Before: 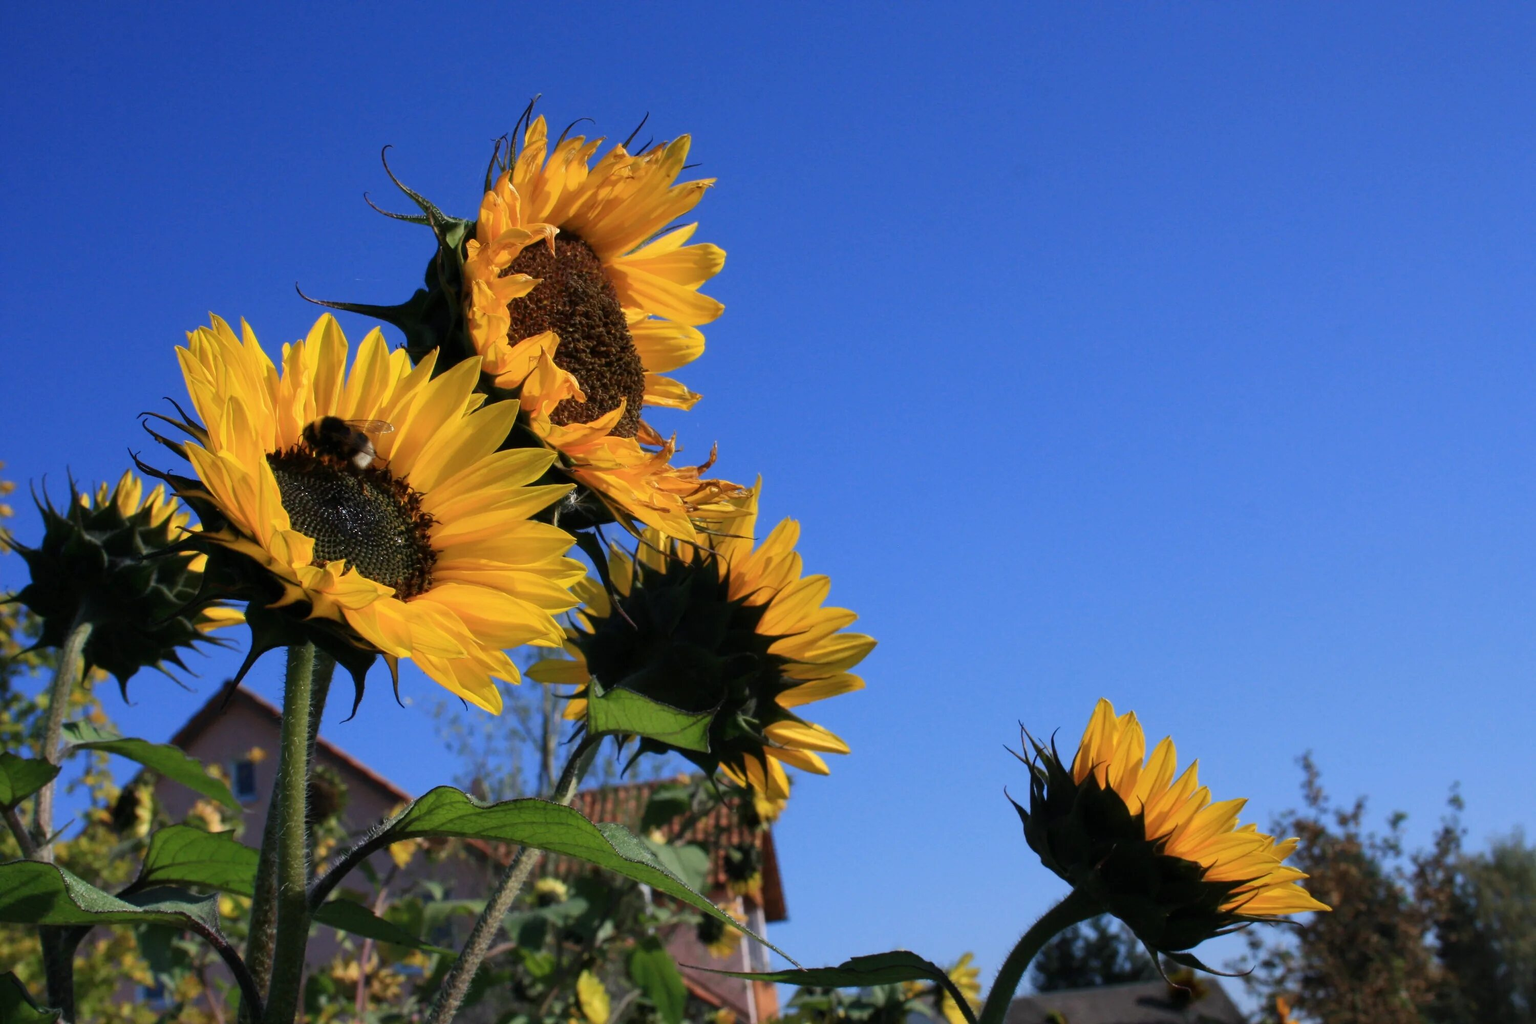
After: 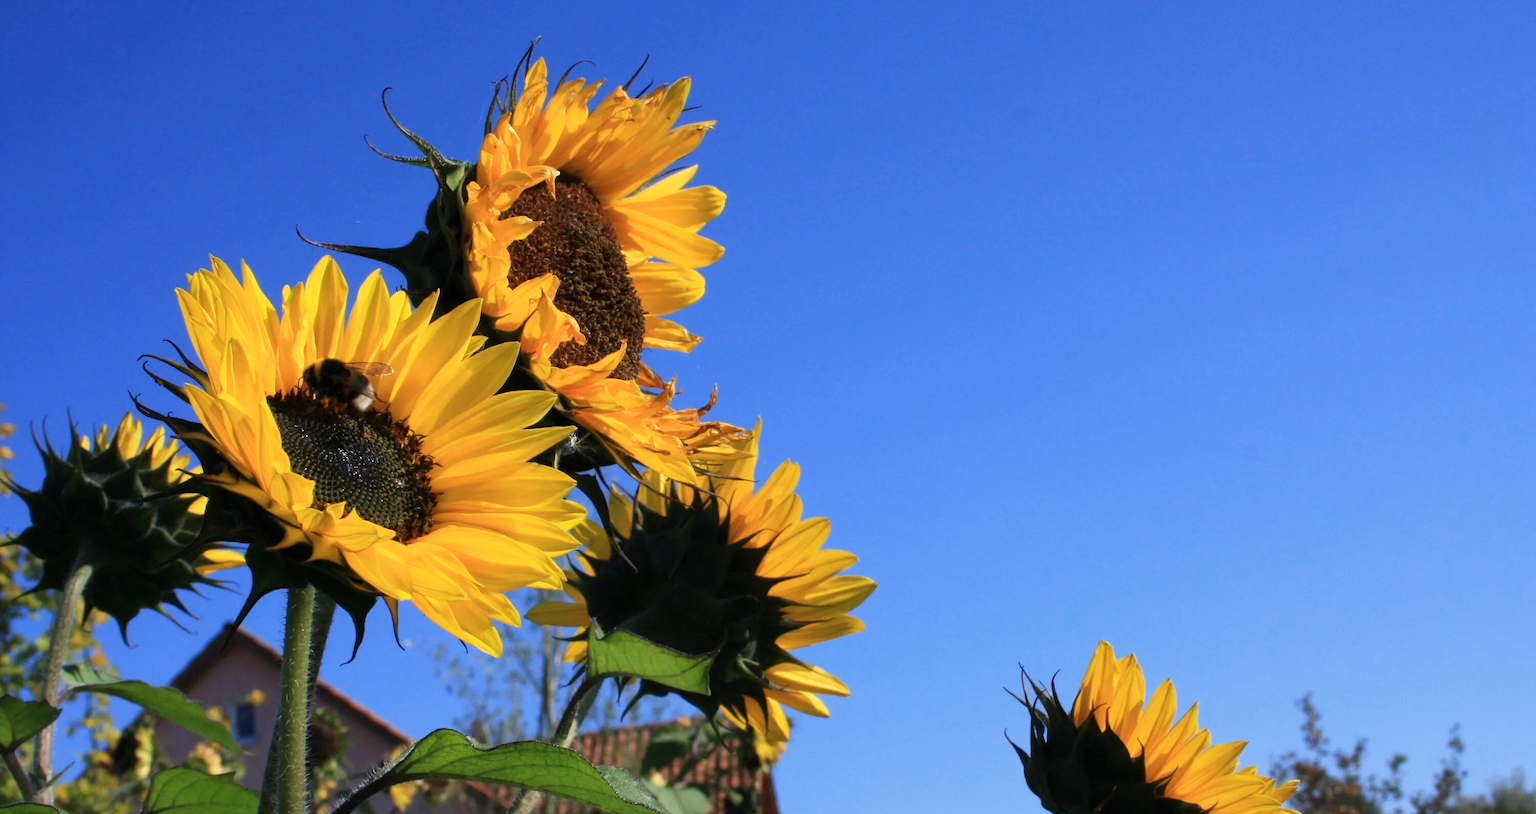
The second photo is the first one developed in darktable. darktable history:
base curve: curves: ch0 [(0, 0) (0.666, 0.806) (1, 1)], preserve colors none
crop and rotate: top 5.667%, bottom 14.831%
